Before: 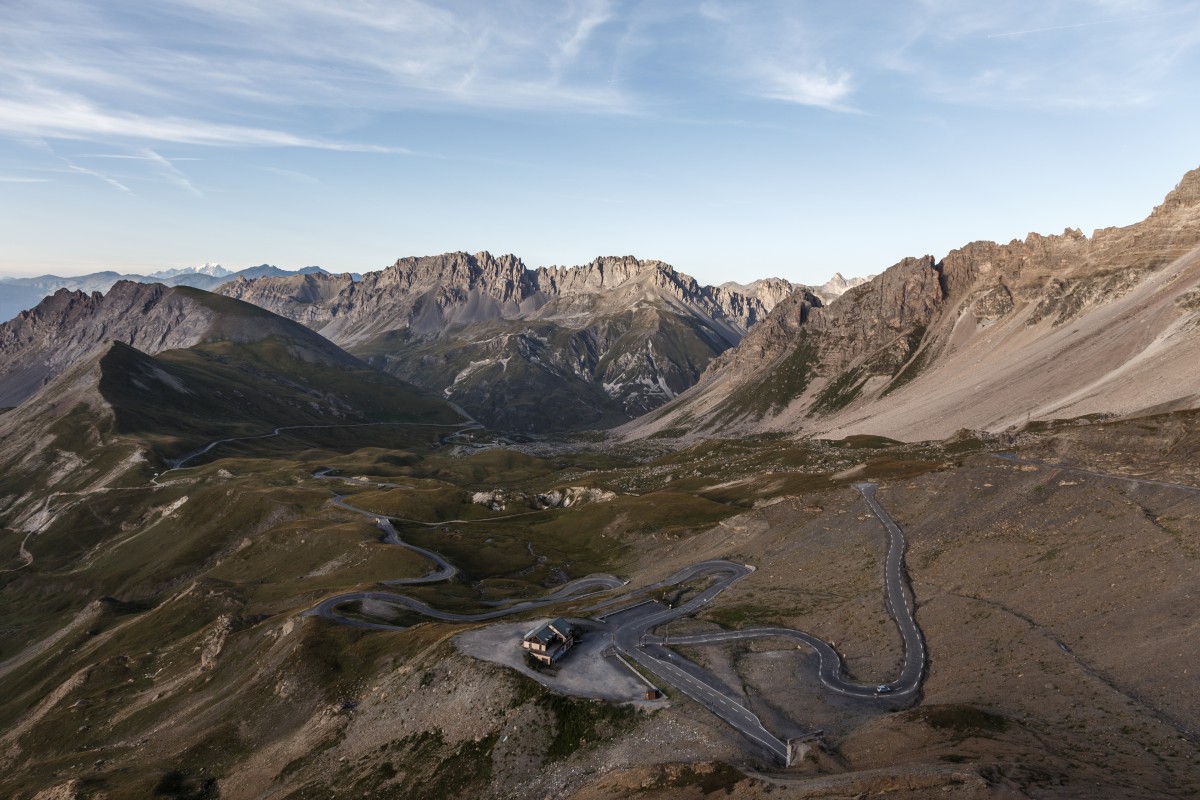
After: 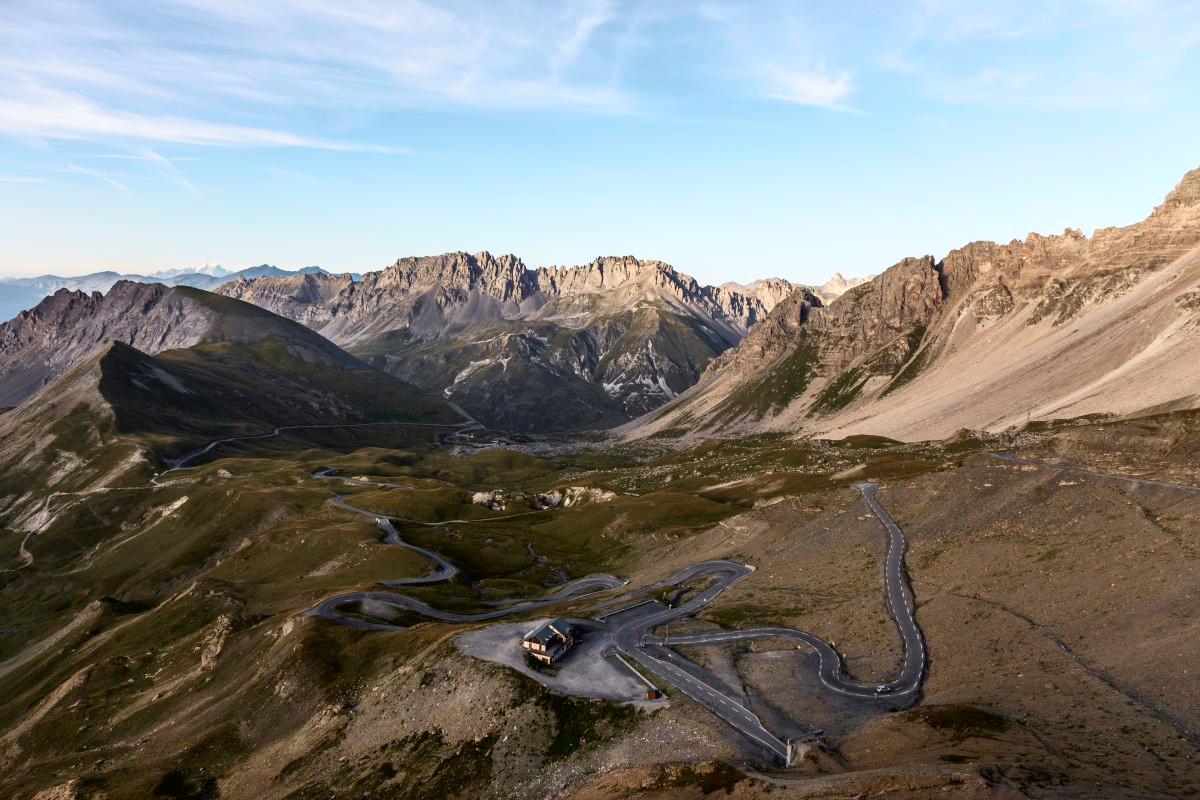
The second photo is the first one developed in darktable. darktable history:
tone curve: curves: ch0 [(0, 0.013) (0.054, 0.018) (0.205, 0.191) (0.289, 0.292) (0.39, 0.424) (0.493, 0.551) (0.647, 0.752) (0.796, 0.887) (1, 0.998)]; ch1 [(0, 0) (0.371, 0.339) (0.477, 0.452) (0.494, 0.495) (0.501, 0.501) (0.51, 0.516) (0.54, 0.557) (0.572, 0.605) (0.625, 0.687) (0.774, 0.841) (1, 1)]; ch2 [(0, 0) (0.32, 0.281) (0.403, 0.399) (0.441, 0.428) (0.47, 0.469) (0.498, 0.496) (0.524, 0.543) (0.551, 0.579) (0.633, 0.665) (0.7, 0.711) (1, 1)], color space Lab, independent channels, preserve colors none
exposure: compensate highlight preservation false
